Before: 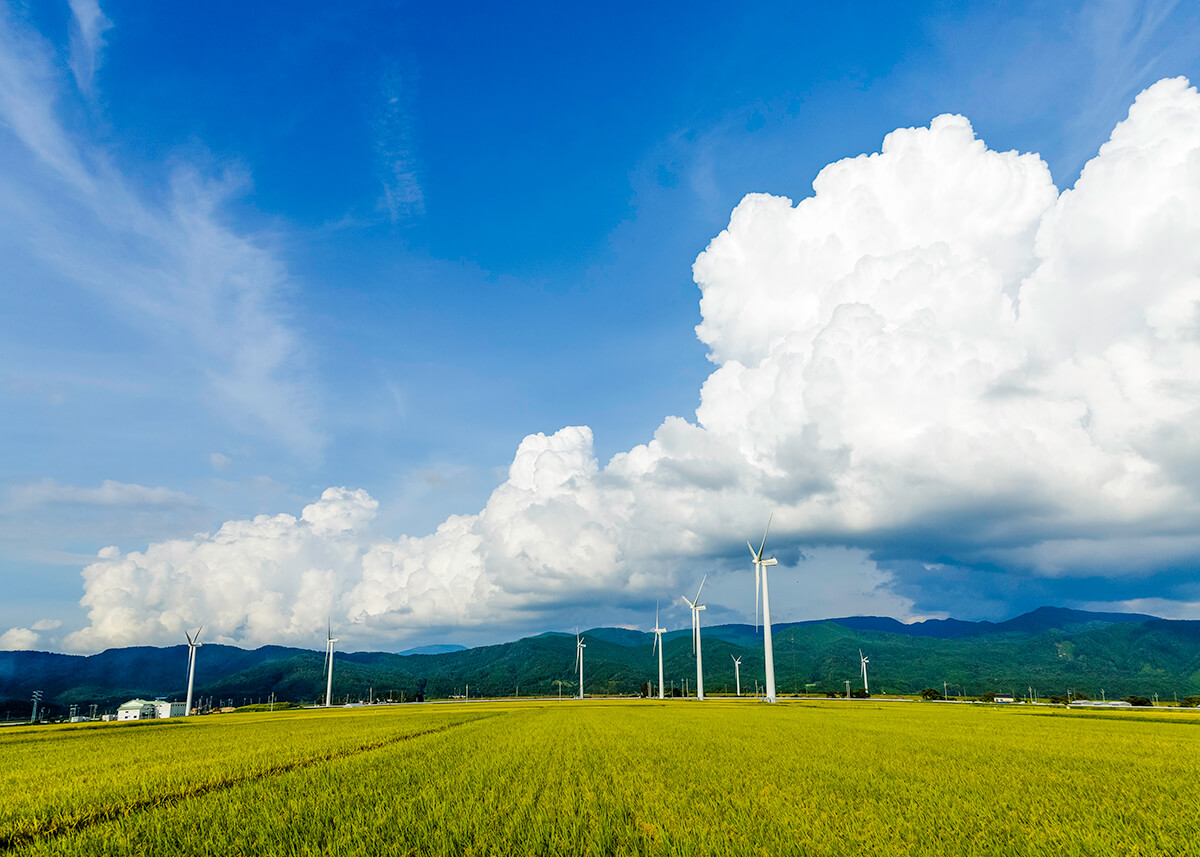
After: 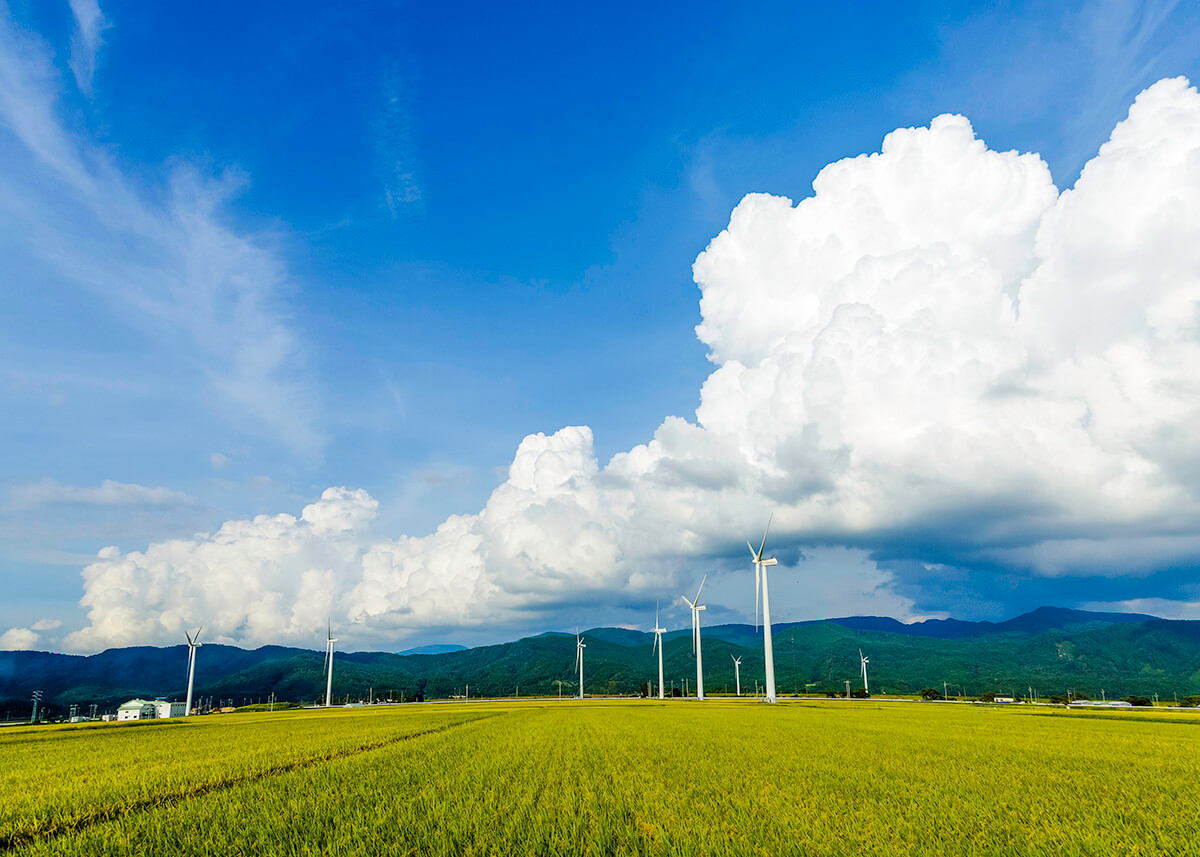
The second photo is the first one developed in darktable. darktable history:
contrast brightness saturation: contrast 0.036, saturation 0.071
